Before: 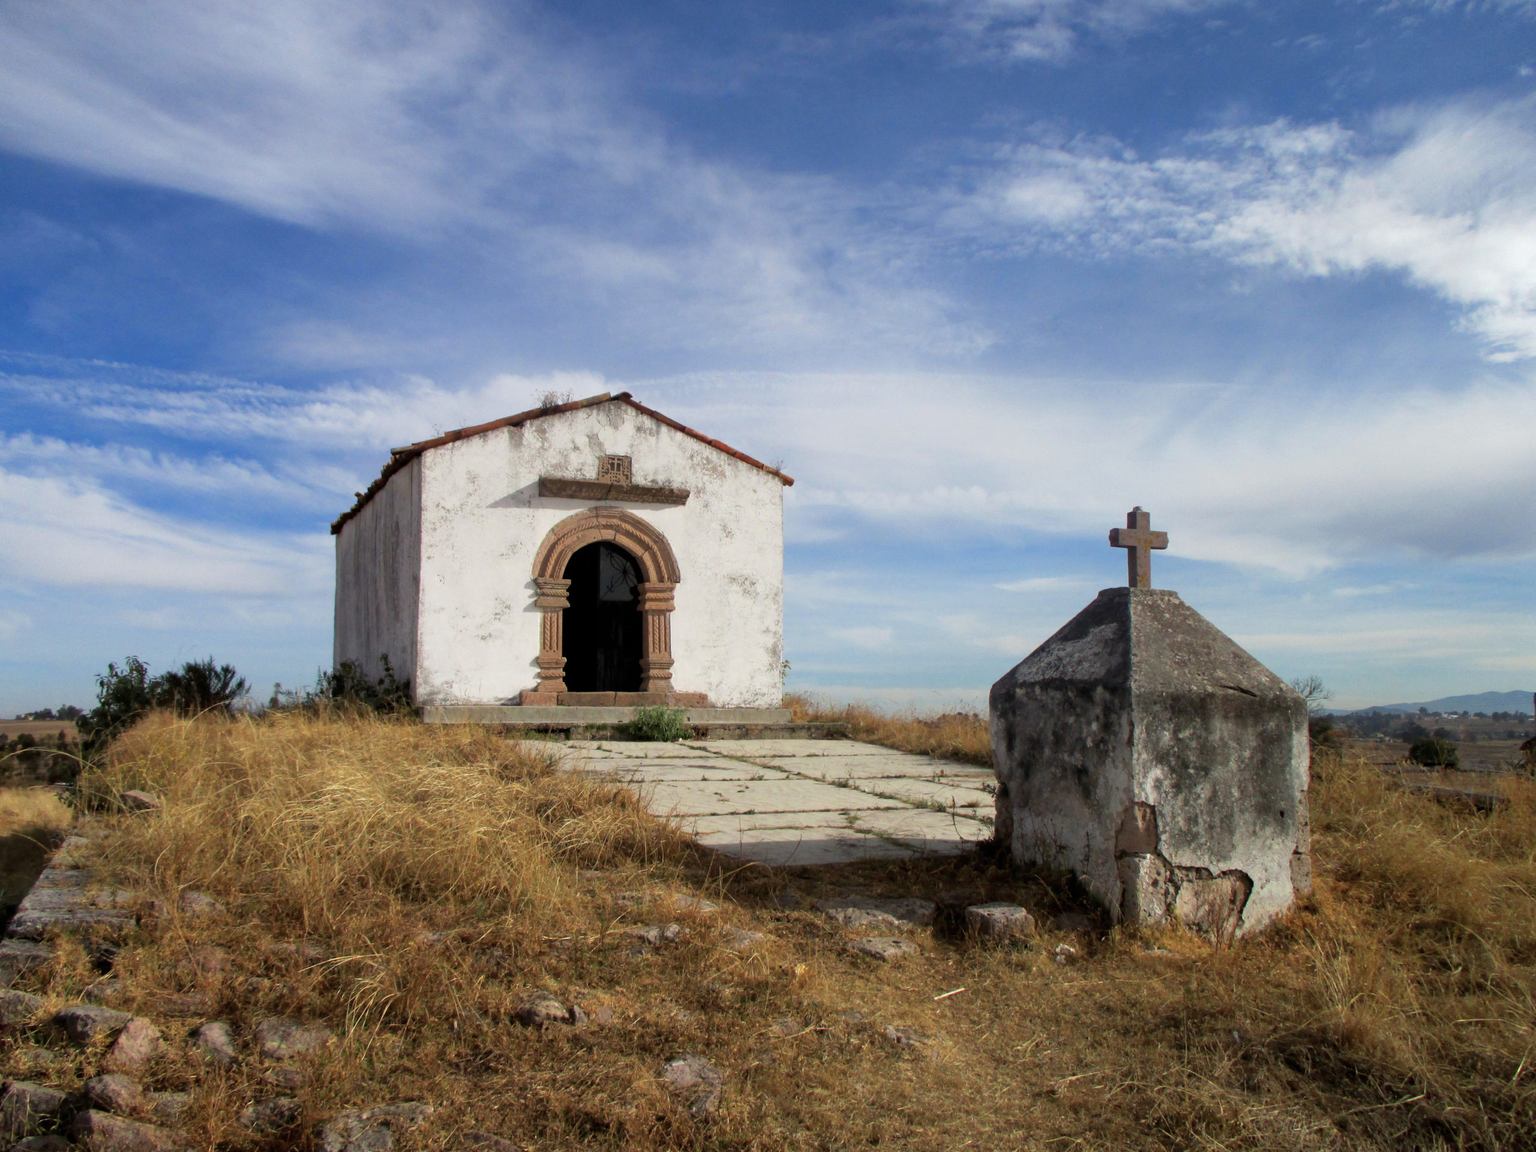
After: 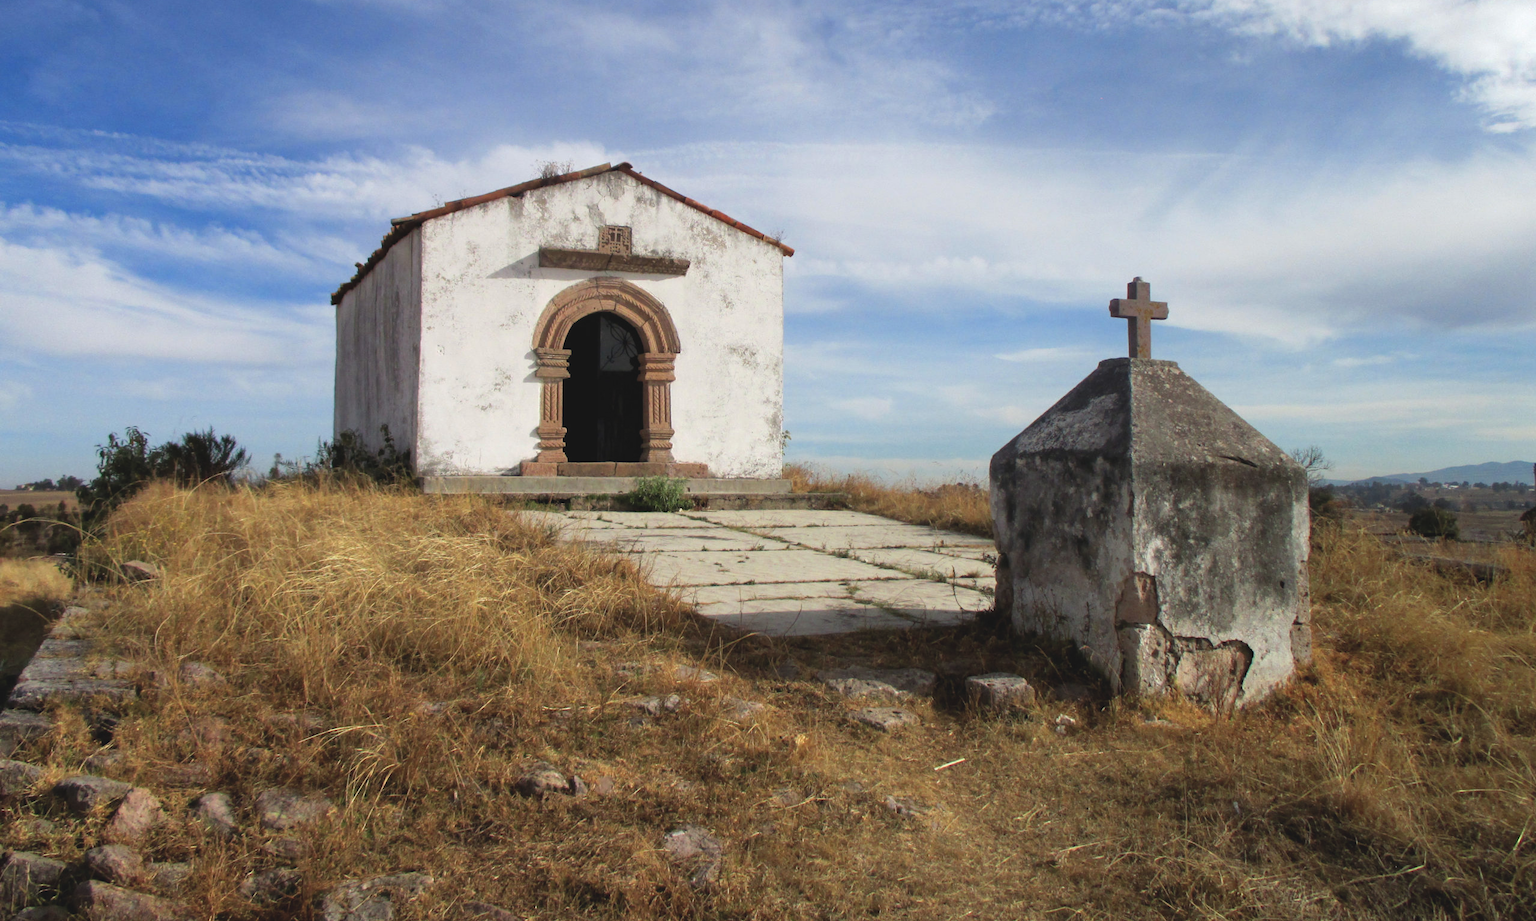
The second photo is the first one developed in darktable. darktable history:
crop and rotate: top 19.998%
exposure: black level correction -0.008, exposure 0.067 EV, compensate highlight preservation false
